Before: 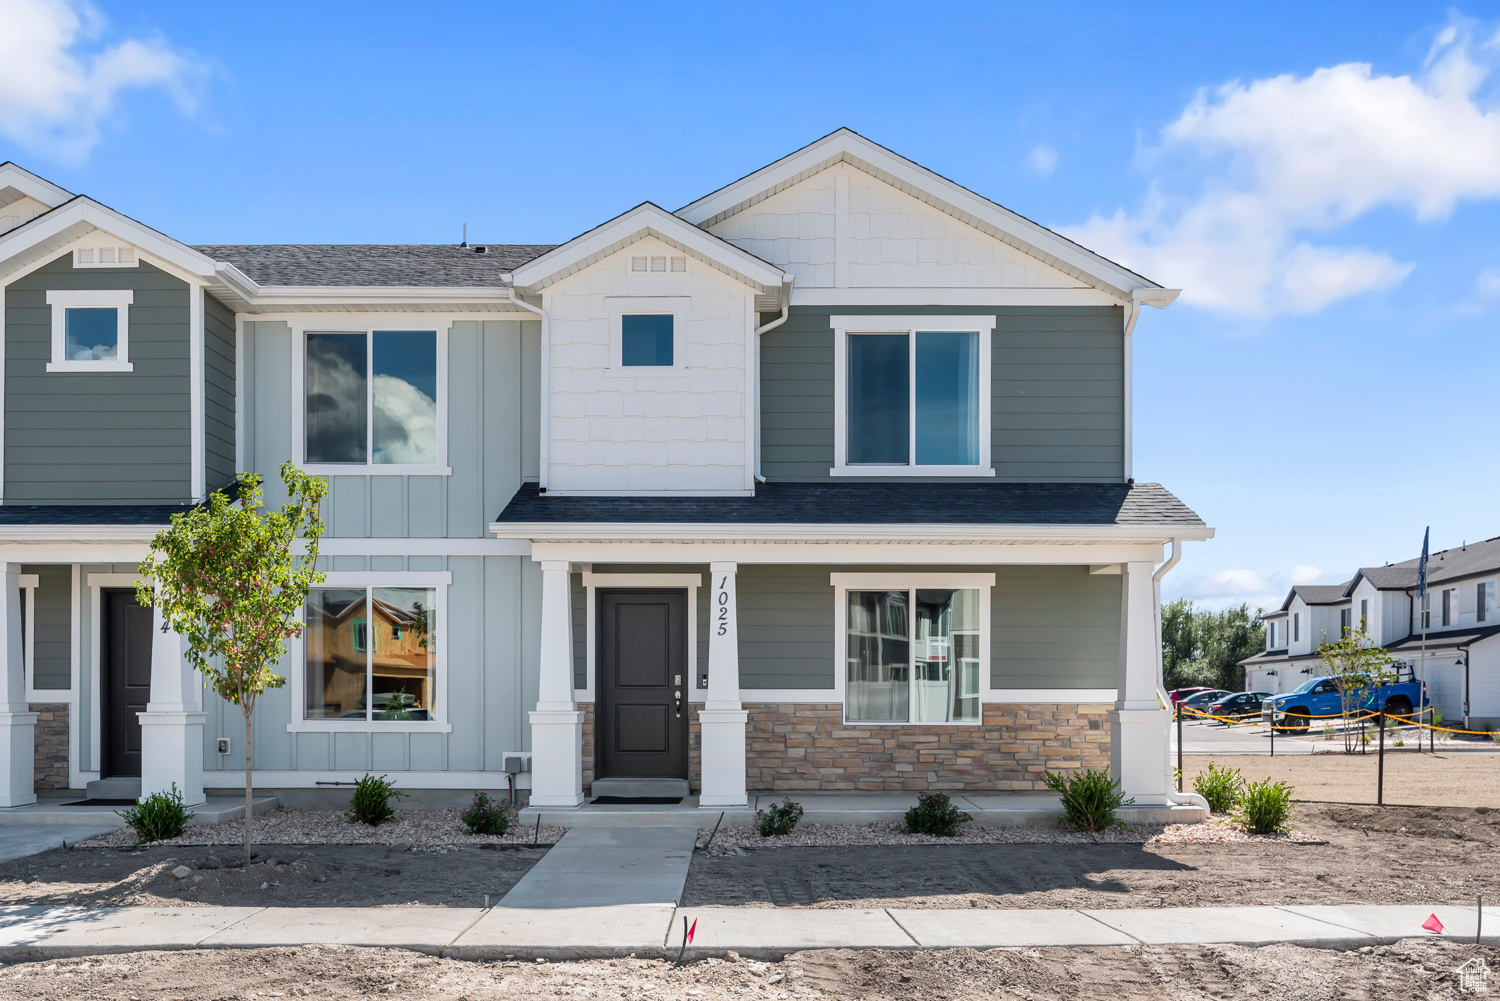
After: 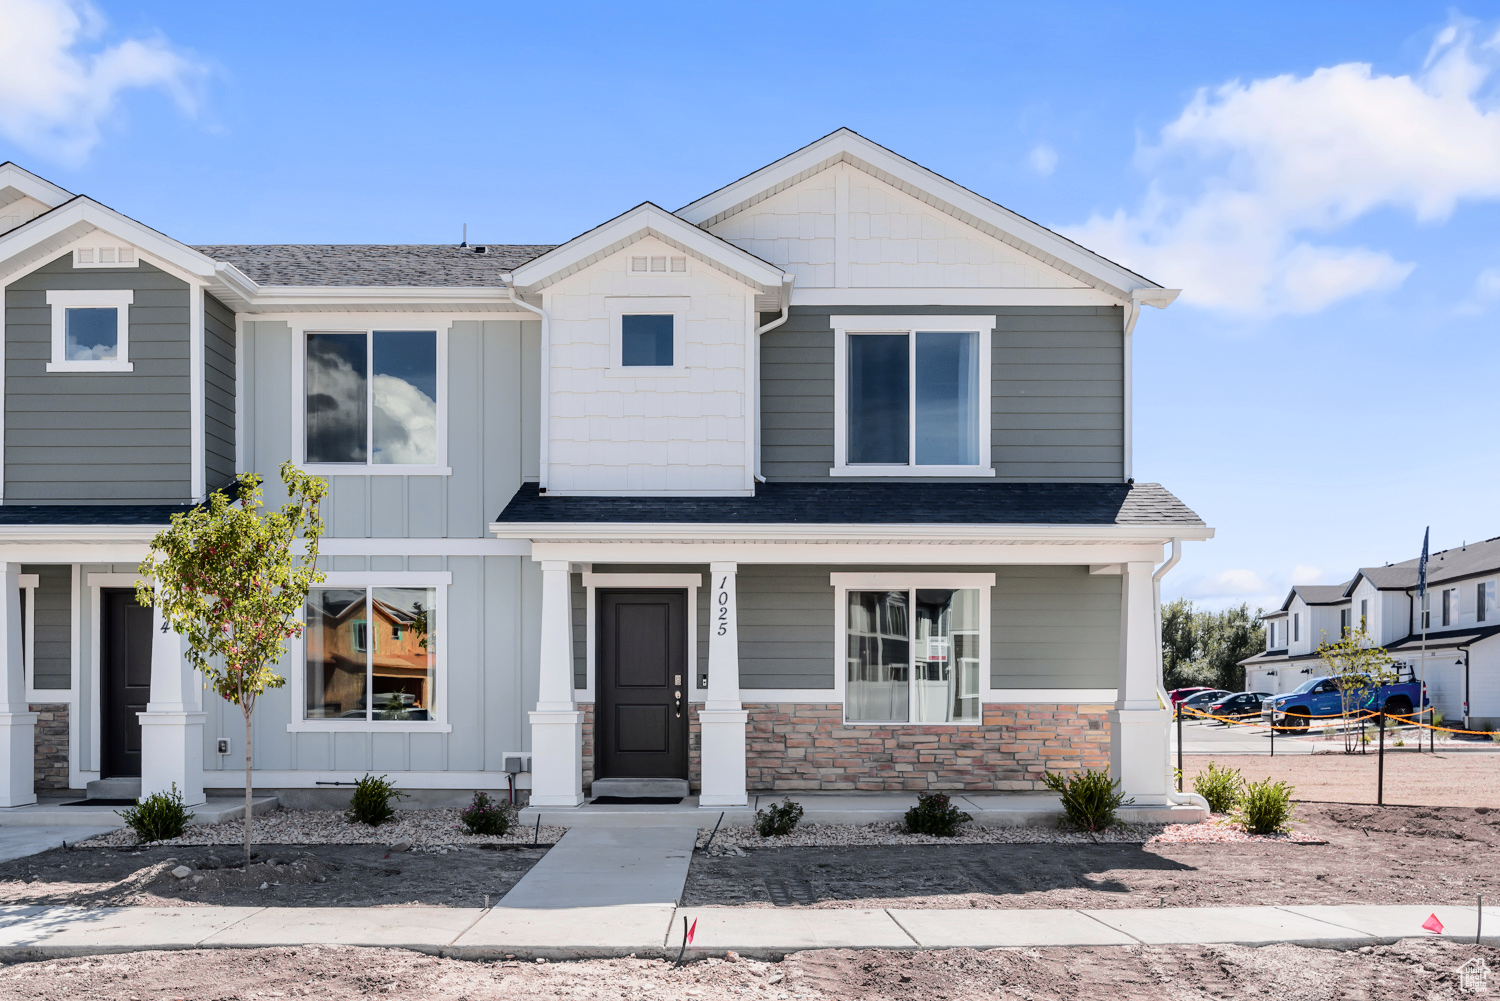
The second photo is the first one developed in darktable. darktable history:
tone curve: curves: ch0 [(0, 0) (0.104, 0.061) (0.239, 0.201) (0.327, 0.317) (0.401, 0.443) (0.489, 0.566) (0.65, 0.68) (0.832, 0.858) (1, 0.977)]; ch1 [(0, 0) (0.161, 0.092) (0.35, 0.33) (0.379, 0.401) (0.447, 0.476) (0.495, 0.499) (0.515, 0.518) (0.534, 0.557) (0.602, 0.625) (0.712, 0.706) (1, 1)]; ch2 [(0, 0) (0.359, 0.372) (0.437, 0.437) (0.502, 0.501) (0.55, 0.534) (0.592, 0.601) (0.647, 0.64) (1, 1)], color space Lab, independent channels, preserve colors none
